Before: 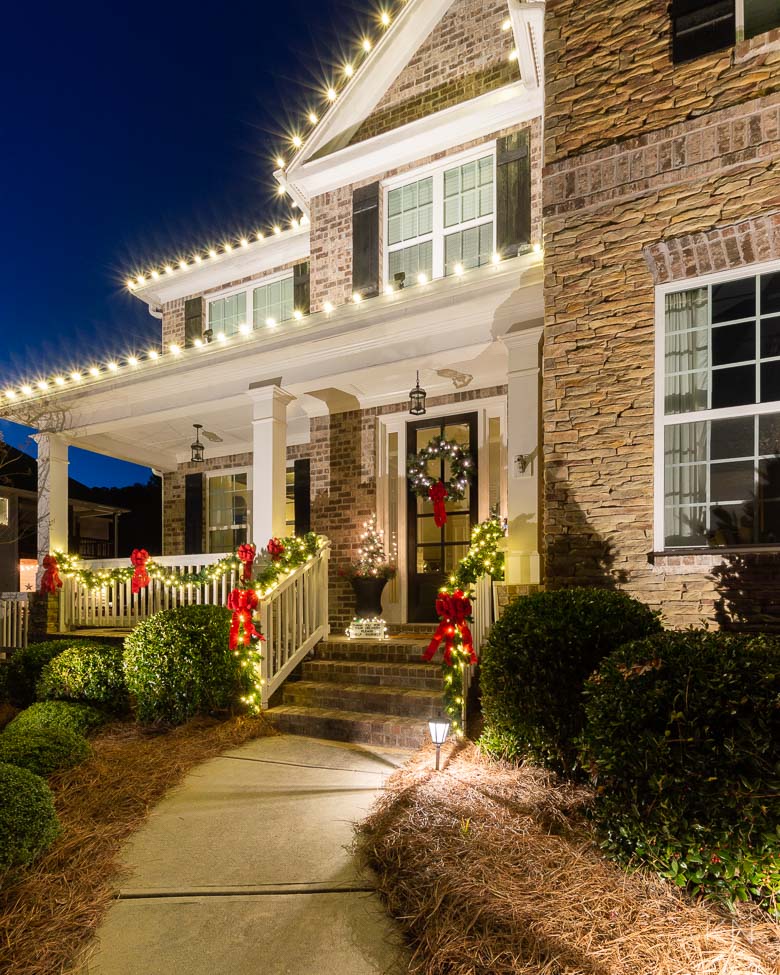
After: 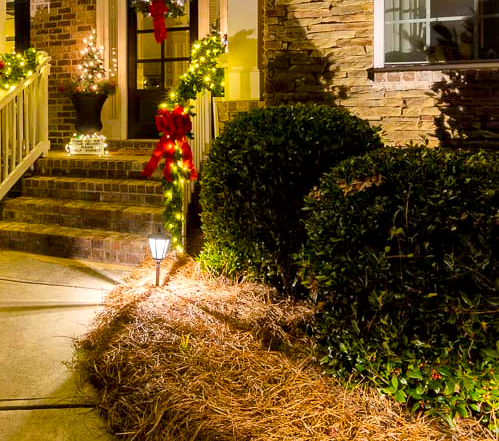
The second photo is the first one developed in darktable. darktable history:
color balance rgb: linear chroma grading › global chroma 14.436%, perceptual saturation grading › global saturation 14.998%, perceptual brilliance grading › mid-tones 10.234%, perceptual brilliance grading › shadows 15.831%, global vibrance 20%
exposure: black level correction 0.001, compensate exposure bias true, compensate highlight preservation false
crop and rotate: left 35.954%, top 49.826%, bottom 4.933%
local contrast: mode bilateral grid, contrast 21, coarseness 20, detail 150%, midtone range 0.2
